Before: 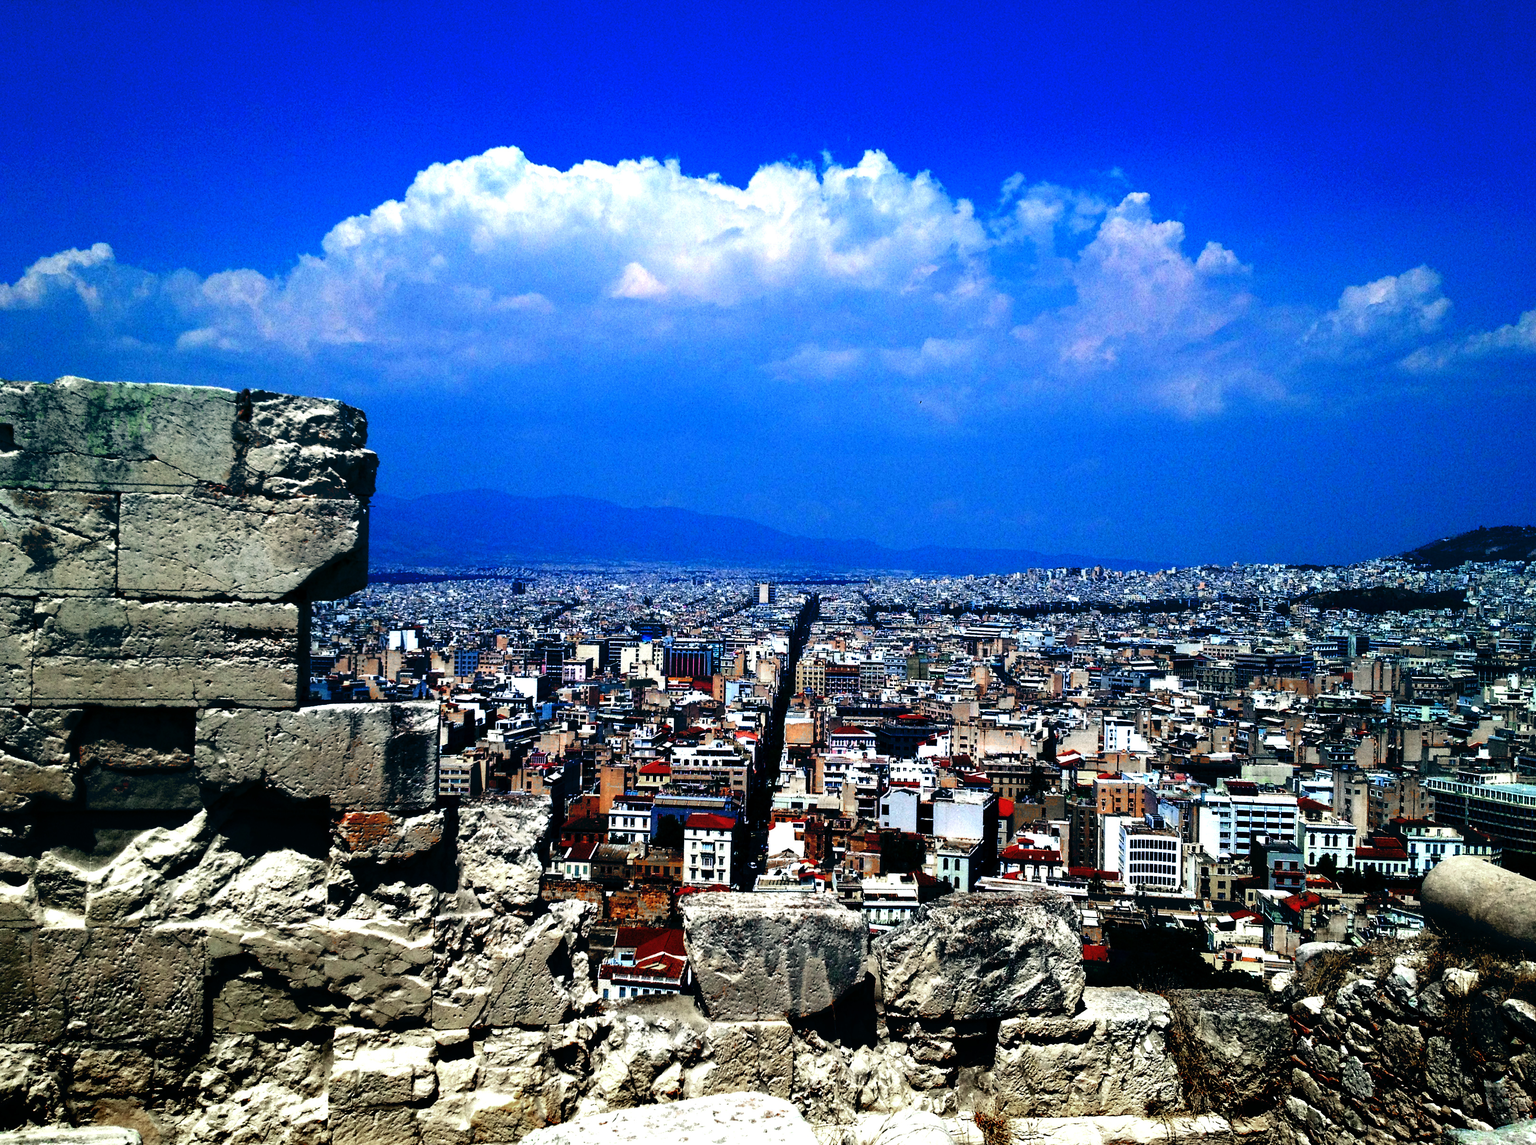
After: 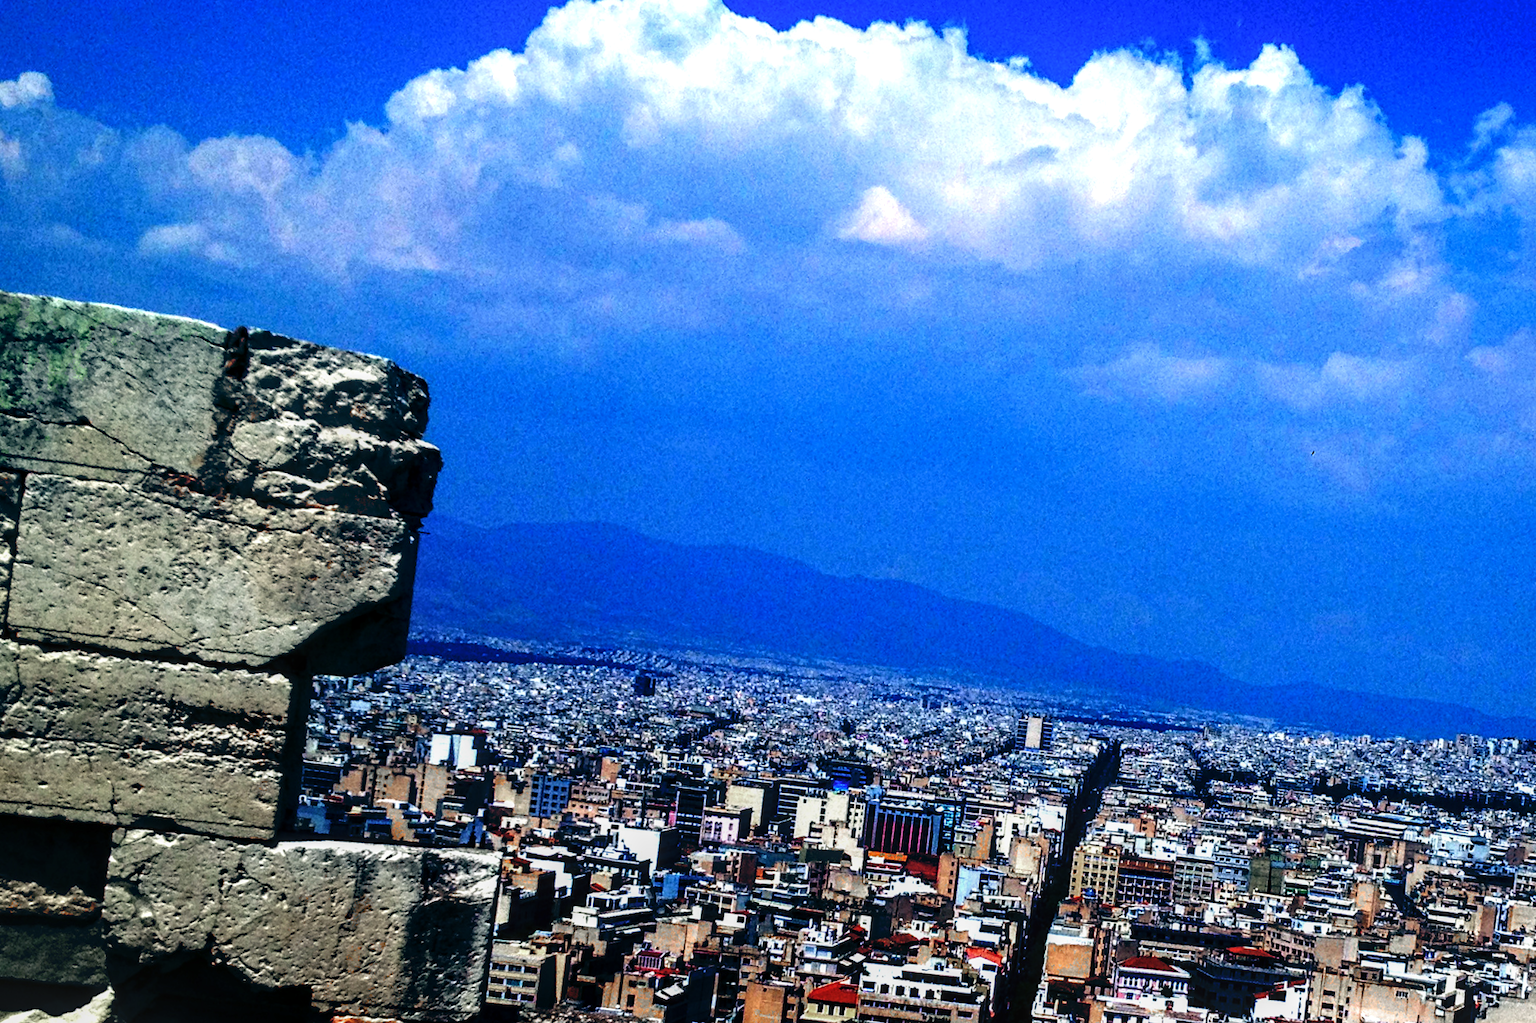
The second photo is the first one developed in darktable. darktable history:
crop and rotate: angle -5.6°, left 2.124%, top 6.928%, right 27.368%, bottom 30.034%
local contrast: on, module defaults
